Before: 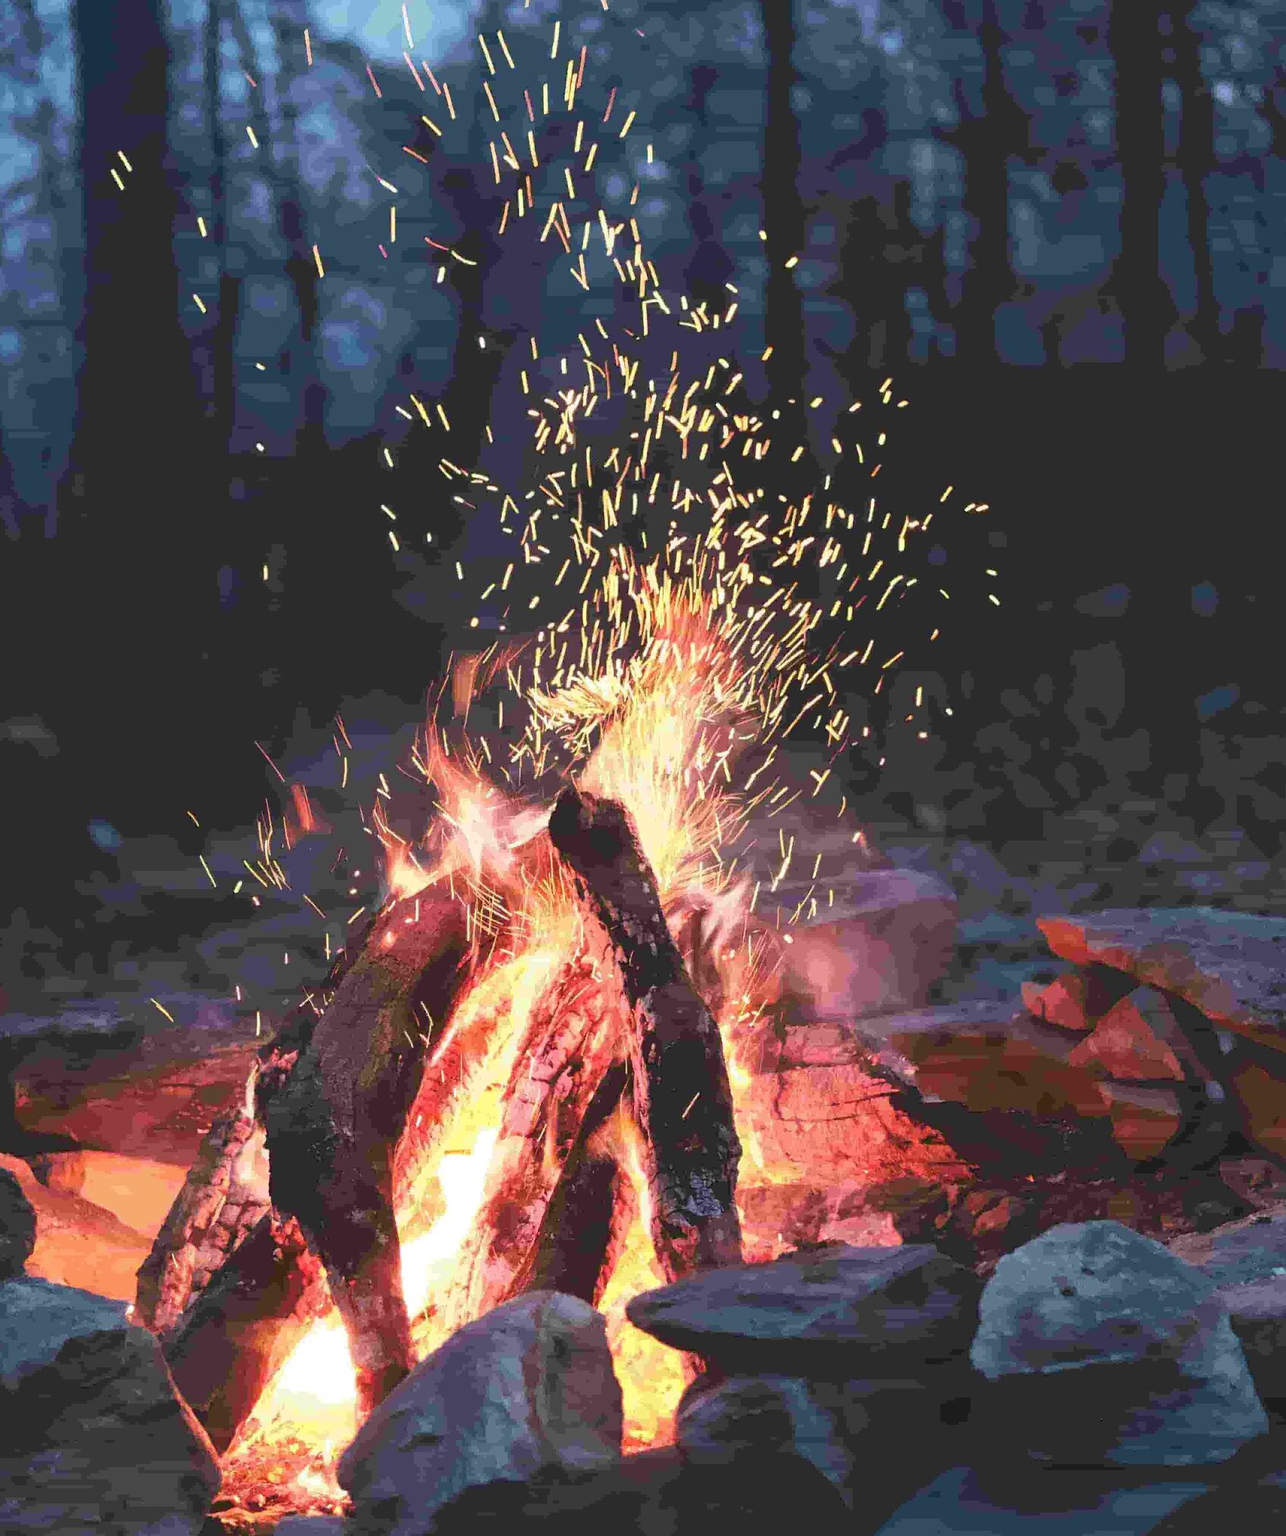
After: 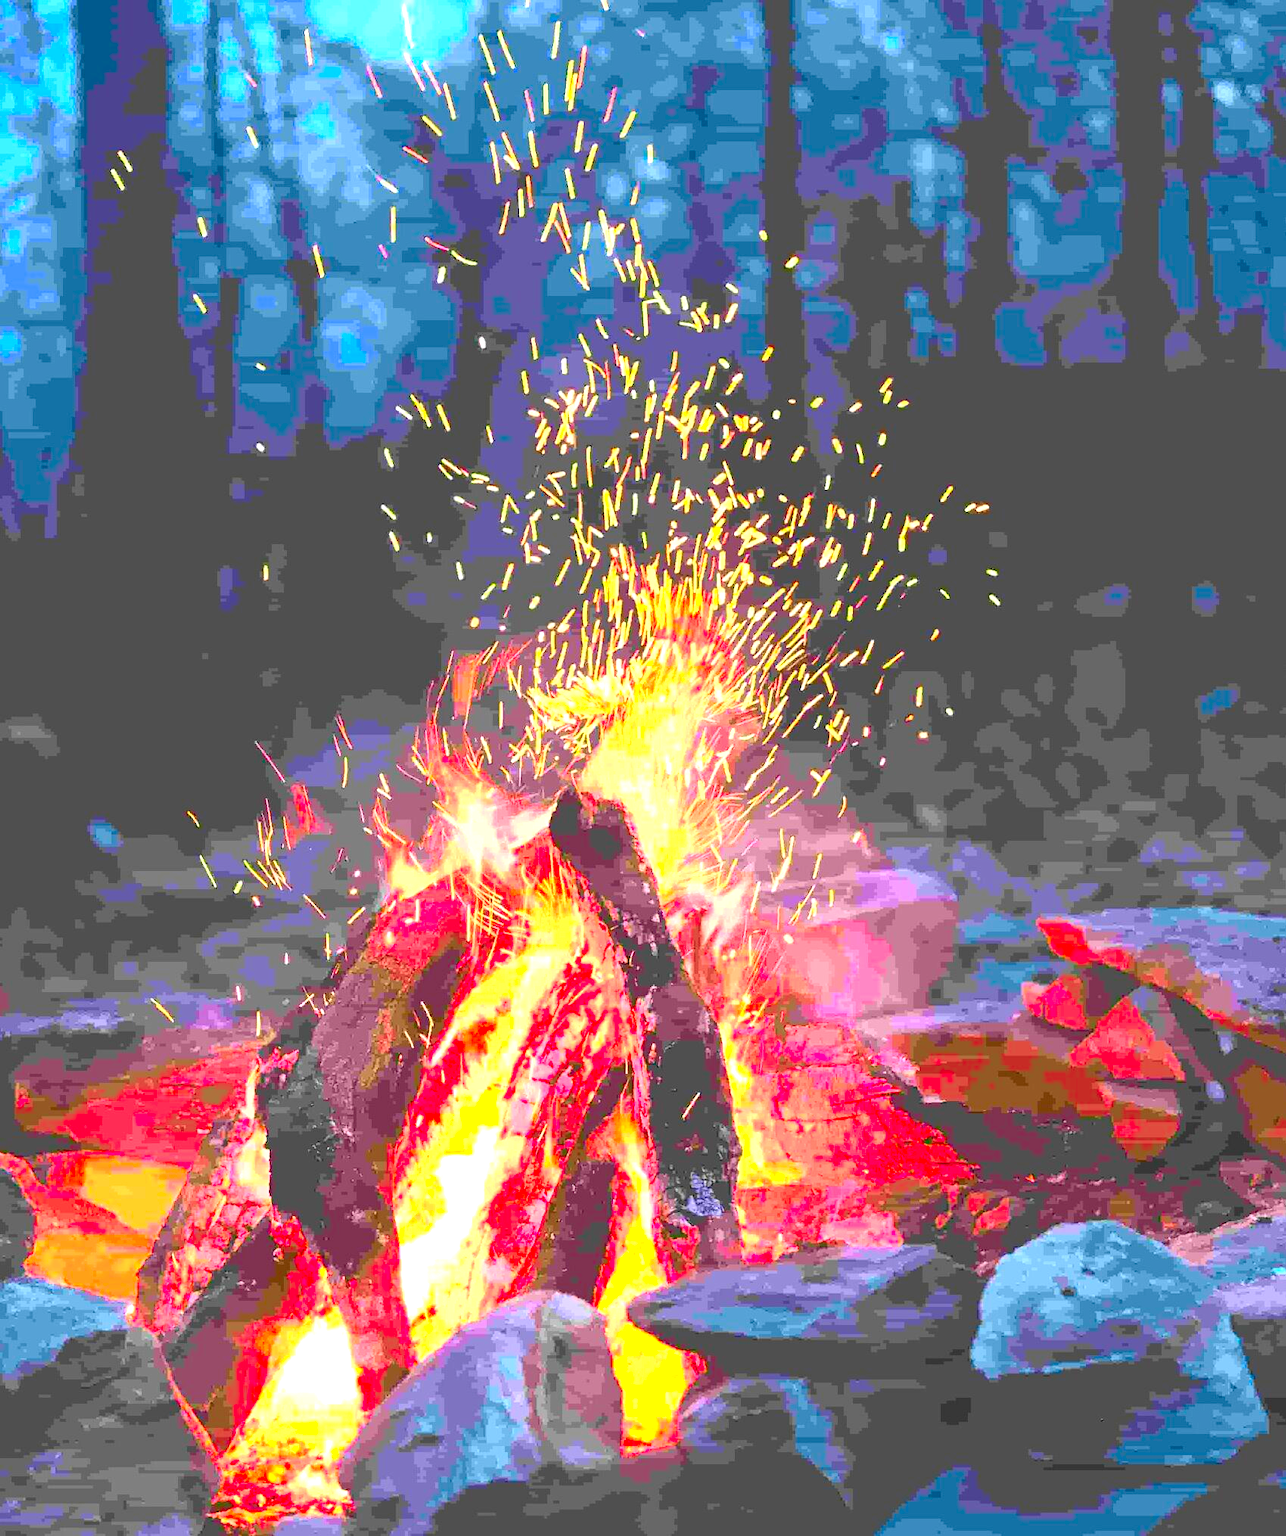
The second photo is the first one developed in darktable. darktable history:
contrast brightness saturation: contrast 0.202, brightness 0.198, saturation 0.813
exposure: black level correction 0, exposure 1.105 EV, compensate highlight preservation false
